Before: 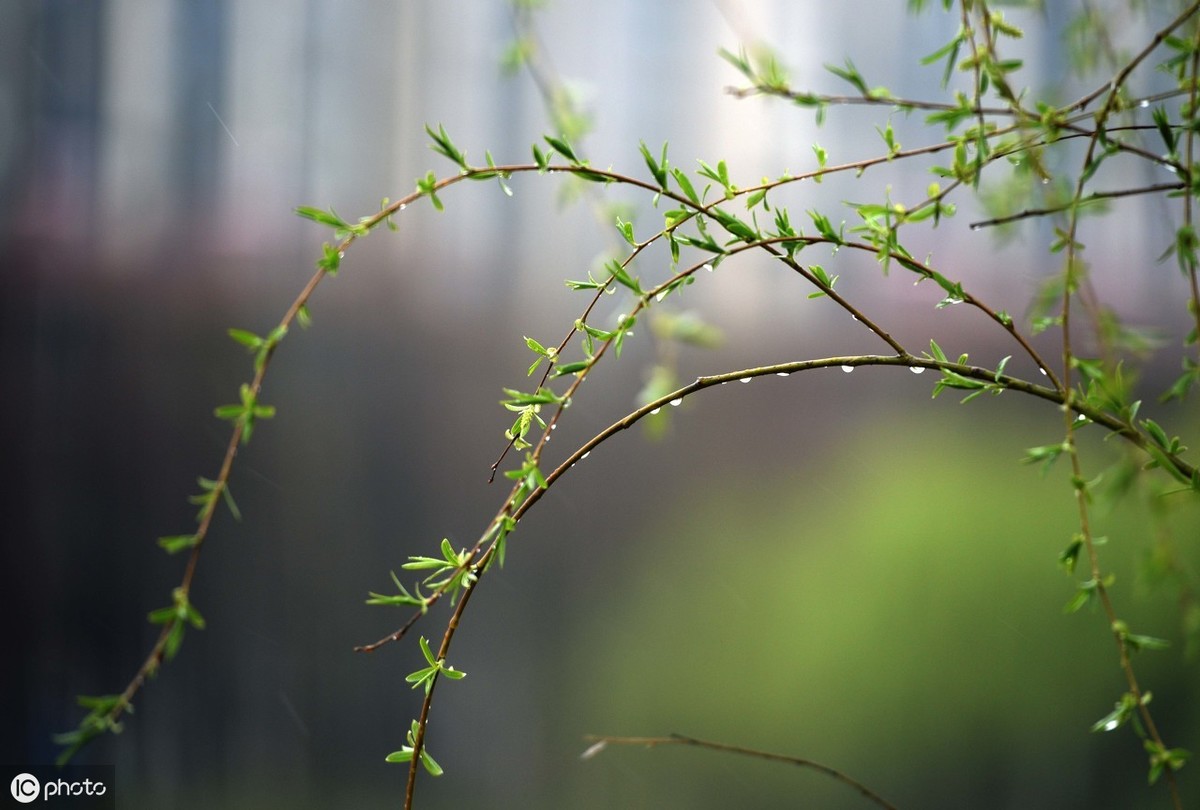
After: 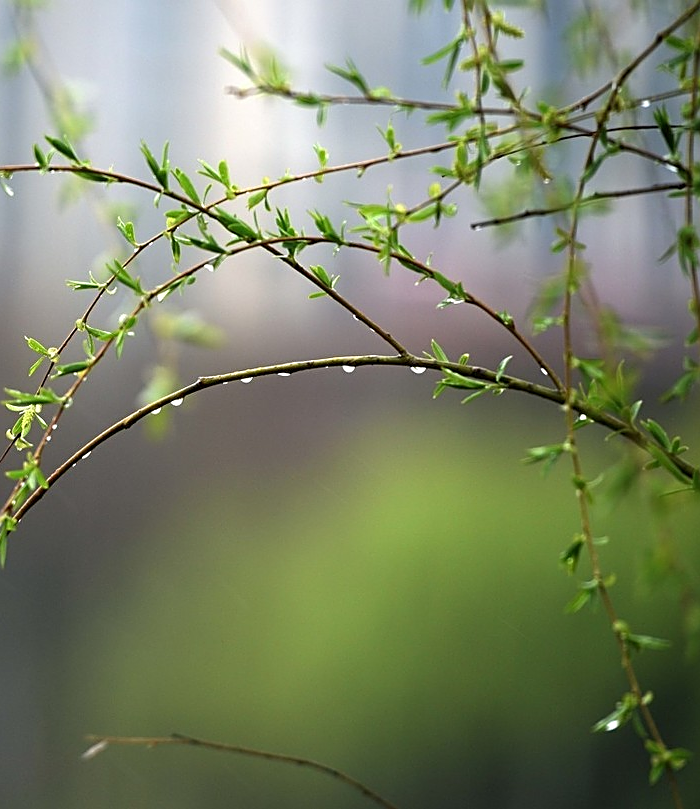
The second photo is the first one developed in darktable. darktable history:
crop: left 41.589%
sharpen: amount 0.558
